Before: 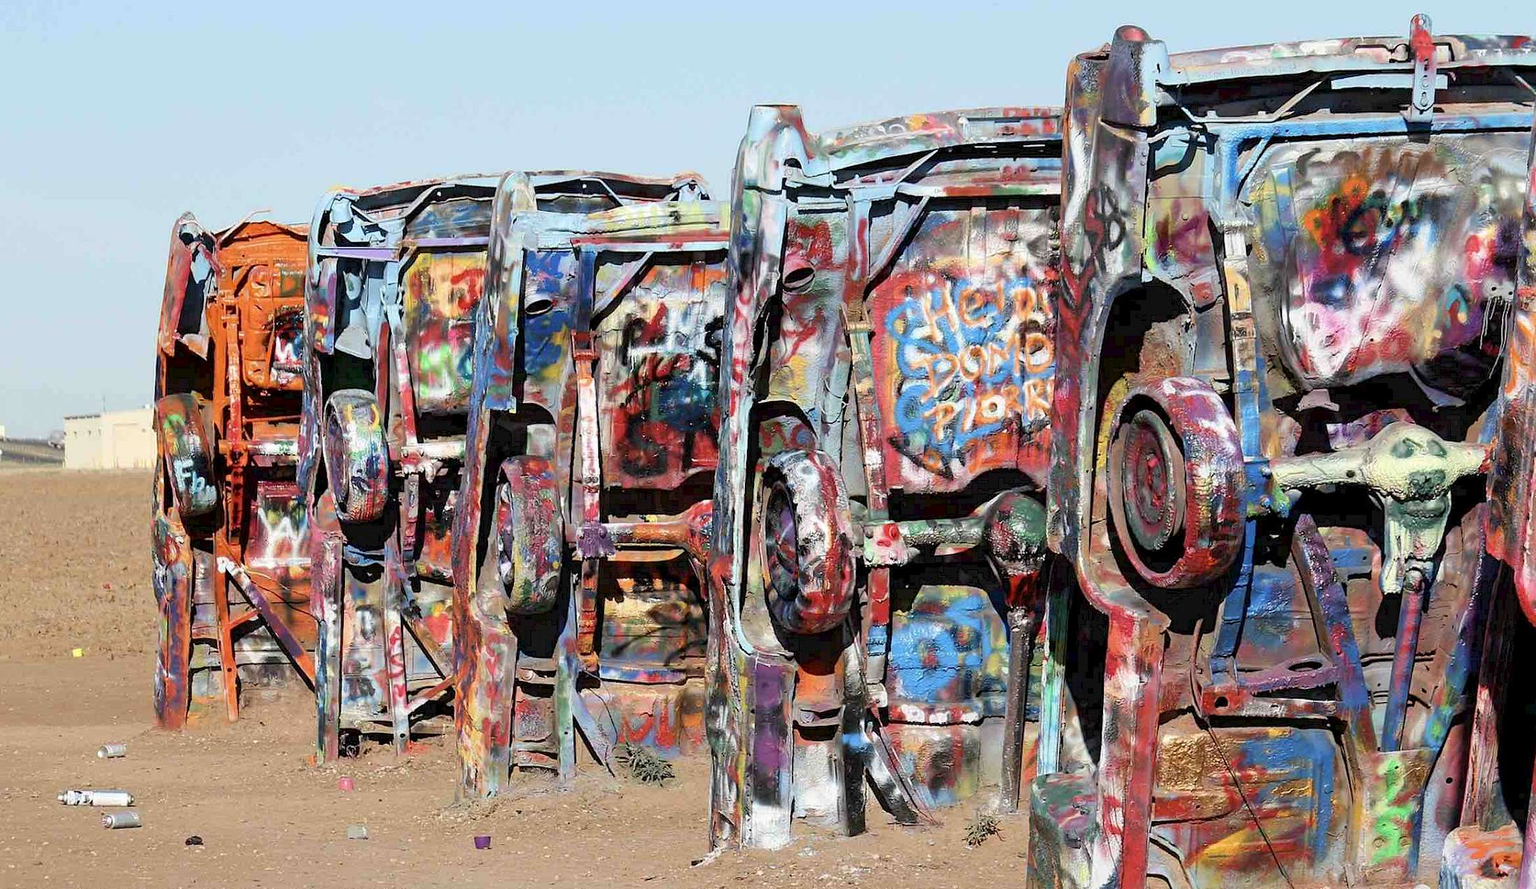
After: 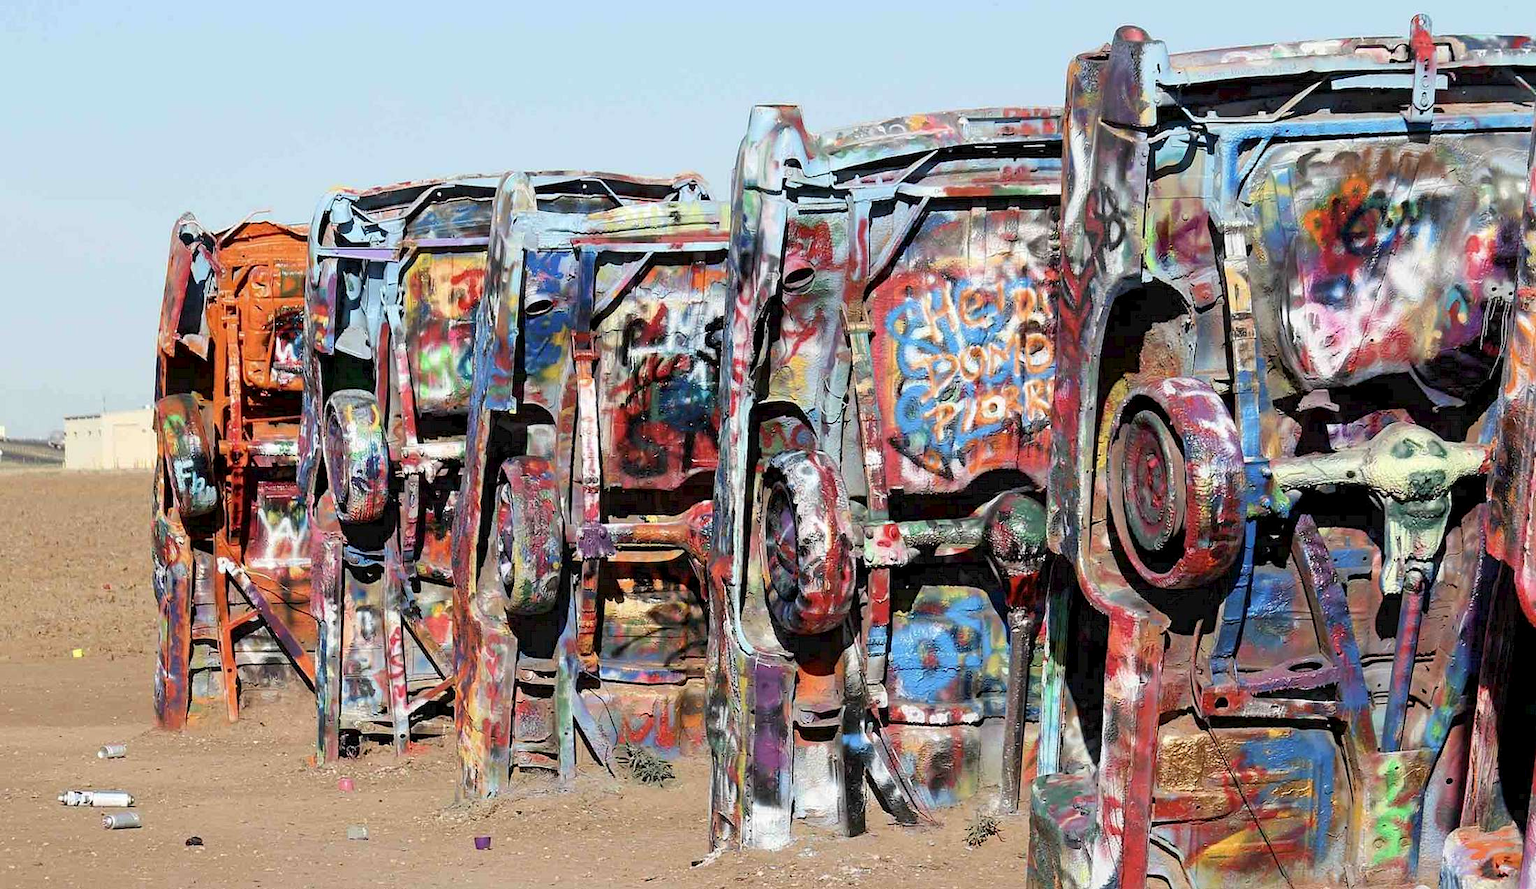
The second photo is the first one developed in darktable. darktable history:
levels: mode automatic, black 0.023%, white 99.97%, levels [0.062, 0.494, 0.925]
exposure: black level correction 0.001, compensate highlight preservation false
